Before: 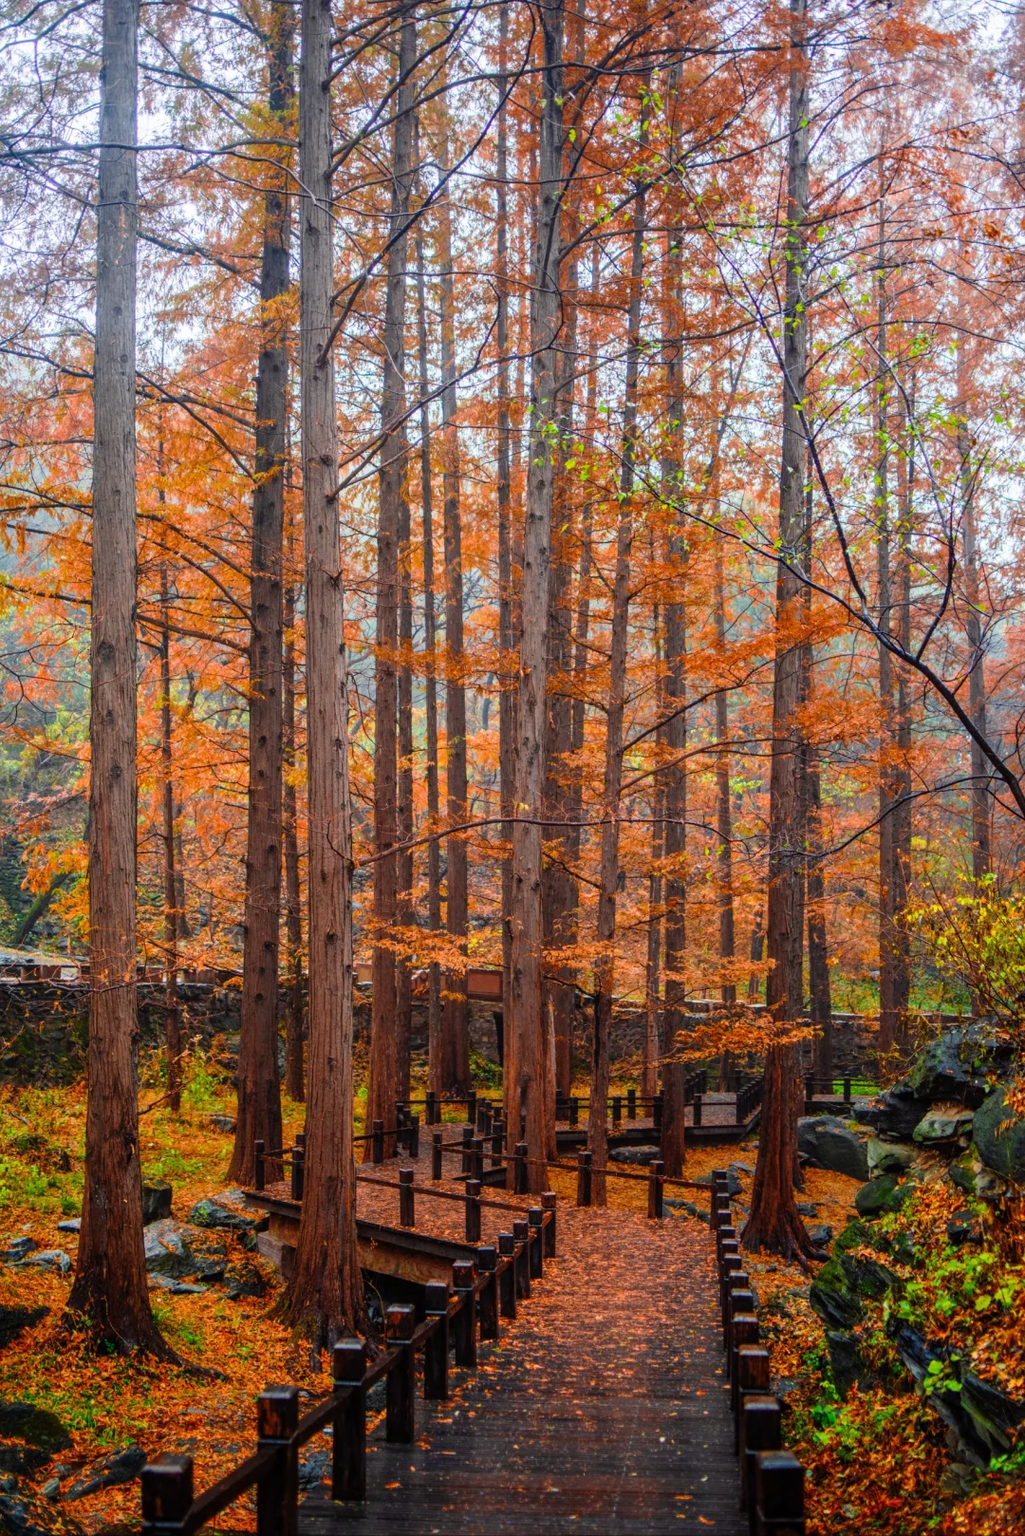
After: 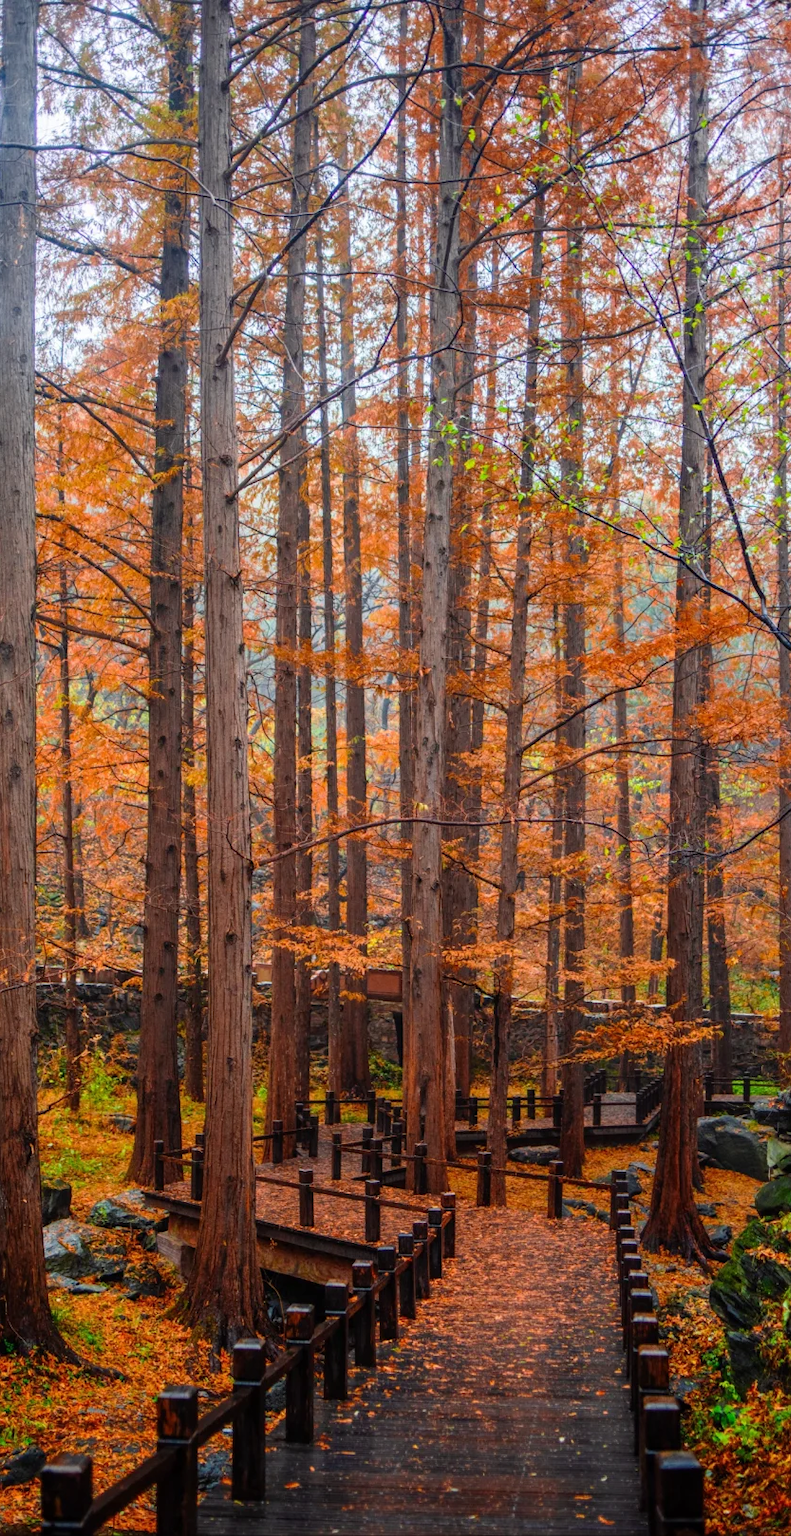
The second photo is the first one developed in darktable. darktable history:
crop: left 9.869%, right 12.838%
color zones: curves: ch0 [(0, 0.5) (0.143, 0.5) (0.286, 0.5) (0.429, 0.5) (0.571, 0.5) (0.714, 0.476) (0.857, 0.5) (1, 0.5)]; ch2 [(0, 0.5) (0.143, 0.5) (0.286, 0.5) (0.429, 0.5) (0.571, 0.5) (0.714, 0.487) (0.857, 0.5) (1, 0.5)]
